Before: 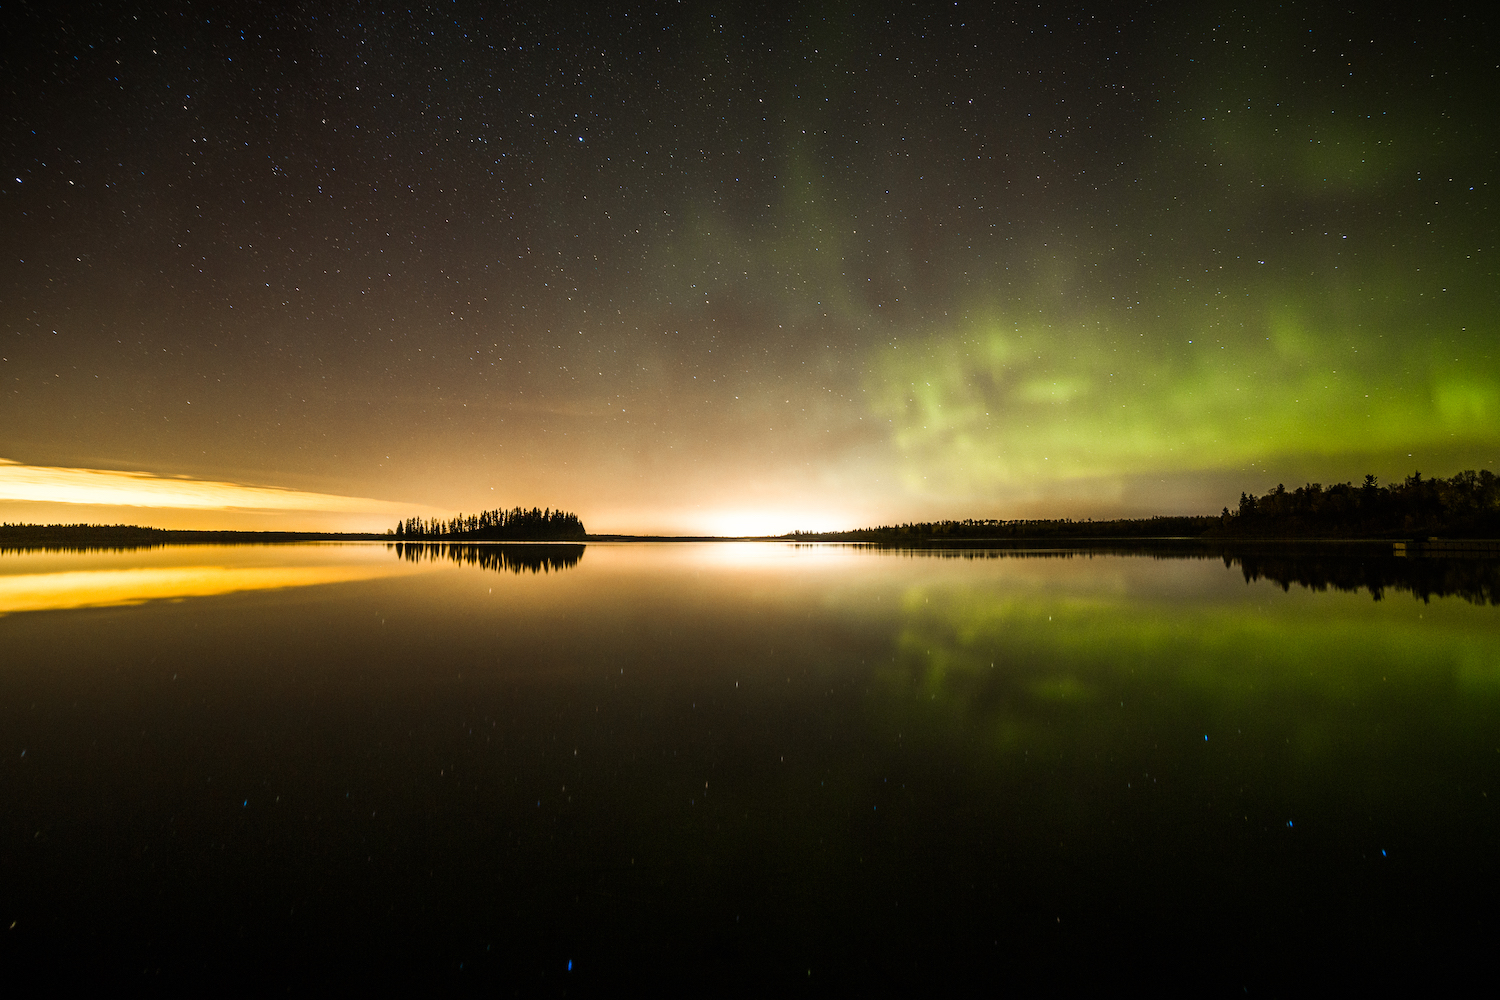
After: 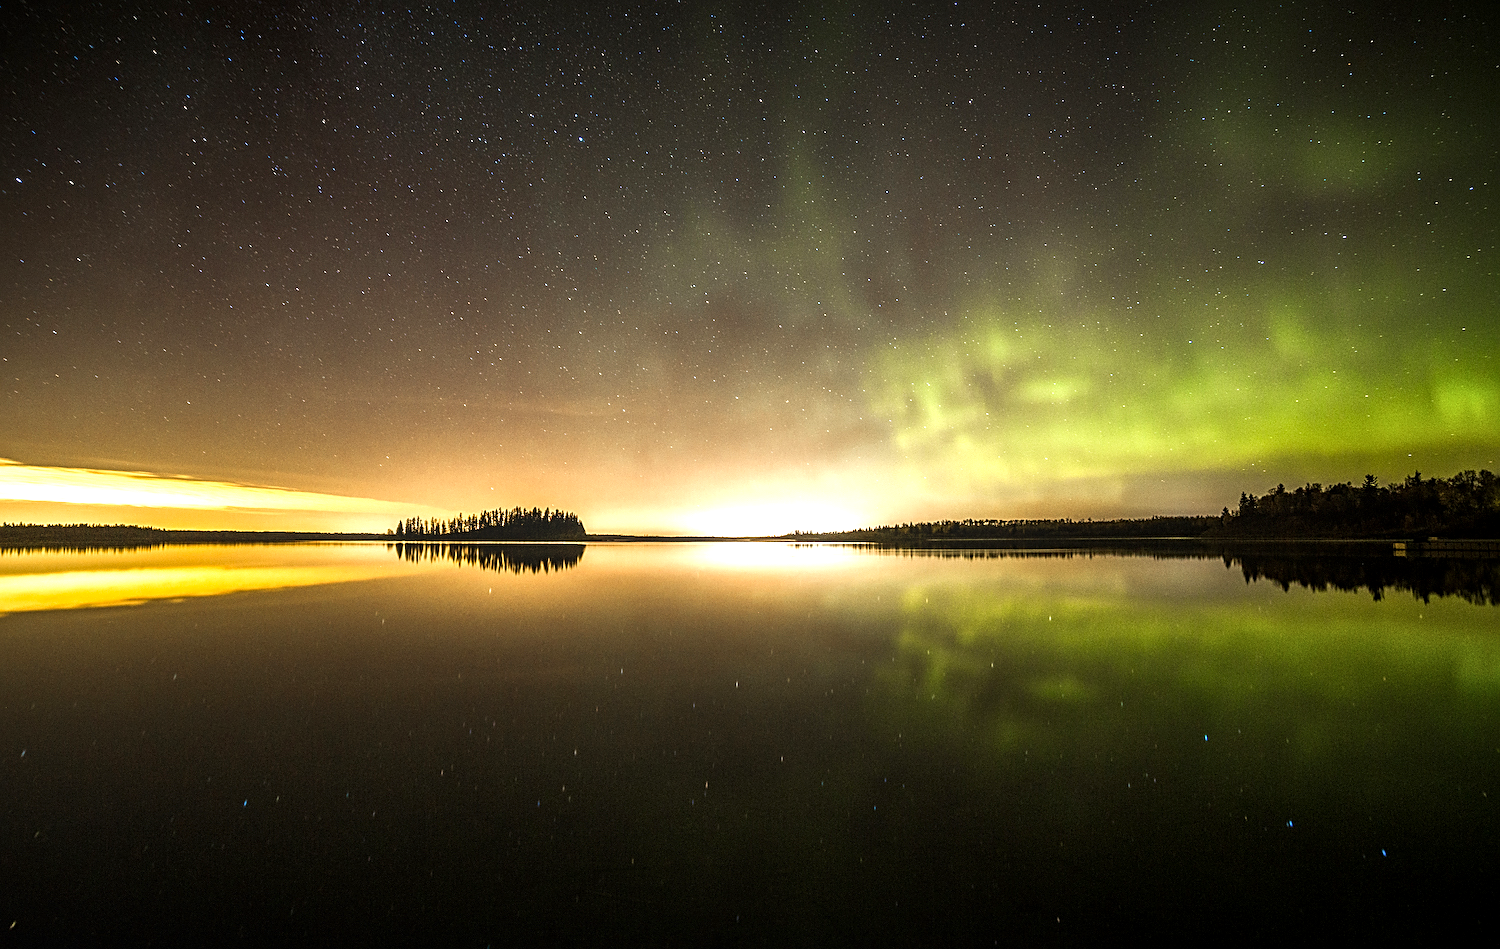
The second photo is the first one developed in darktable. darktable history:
exposure: exposure 0.6 EV, compensate highlight preservation false
crop and rotate: top 0%, bottom 5.097%
local contrast: on, module defaults
sharpen: on, module defaults
